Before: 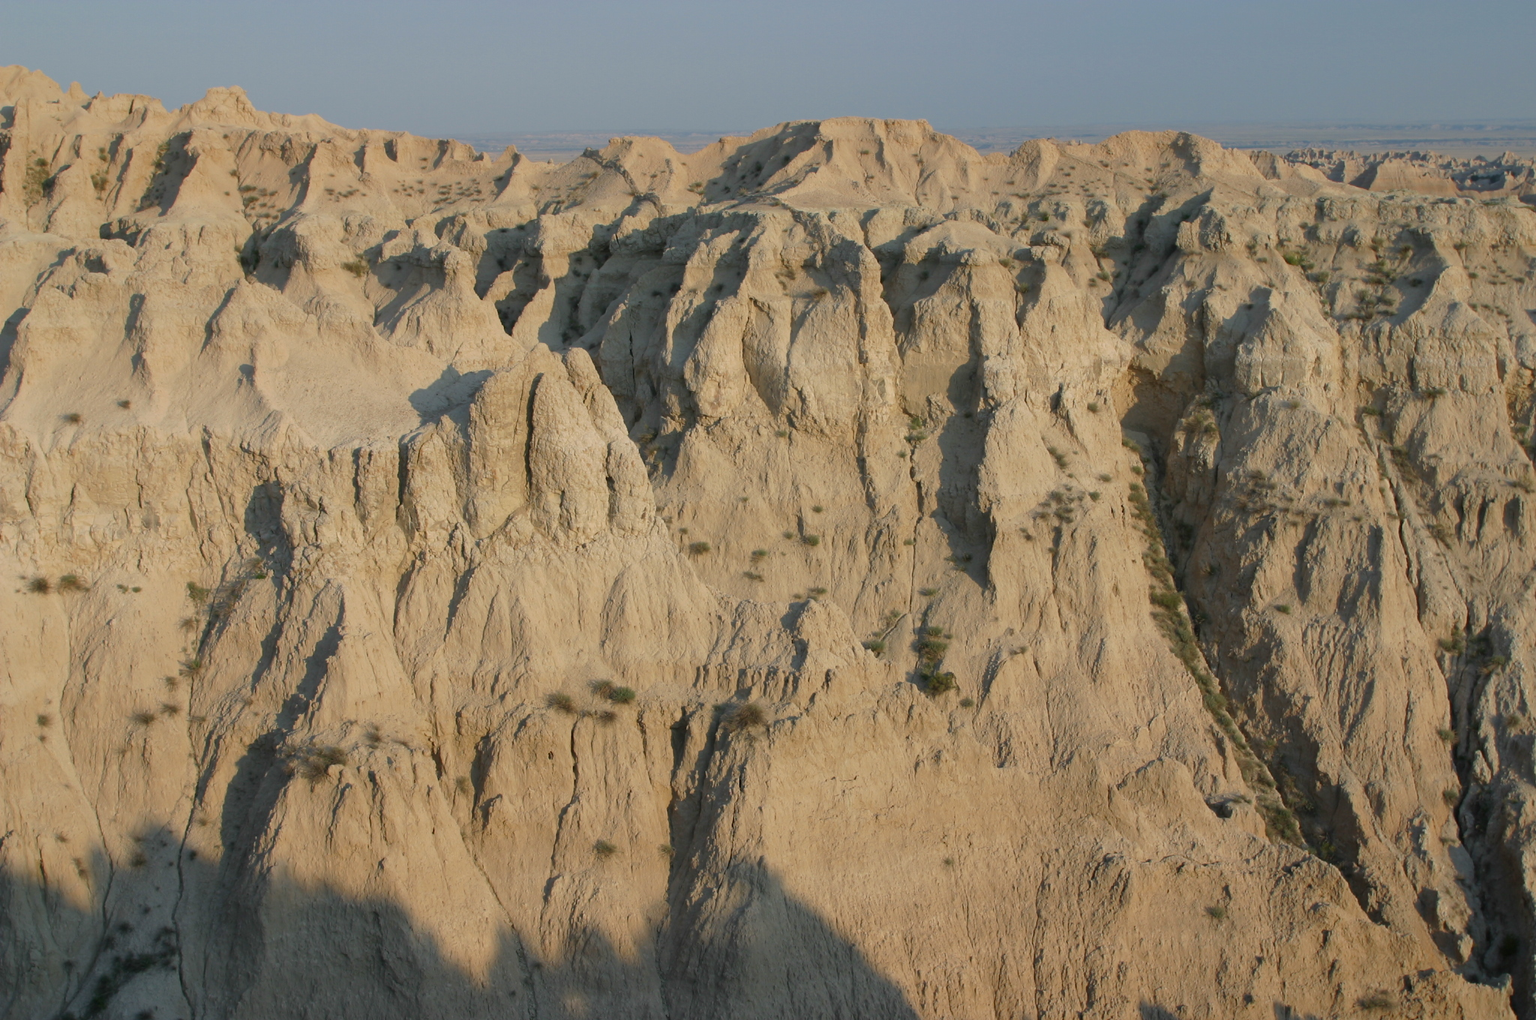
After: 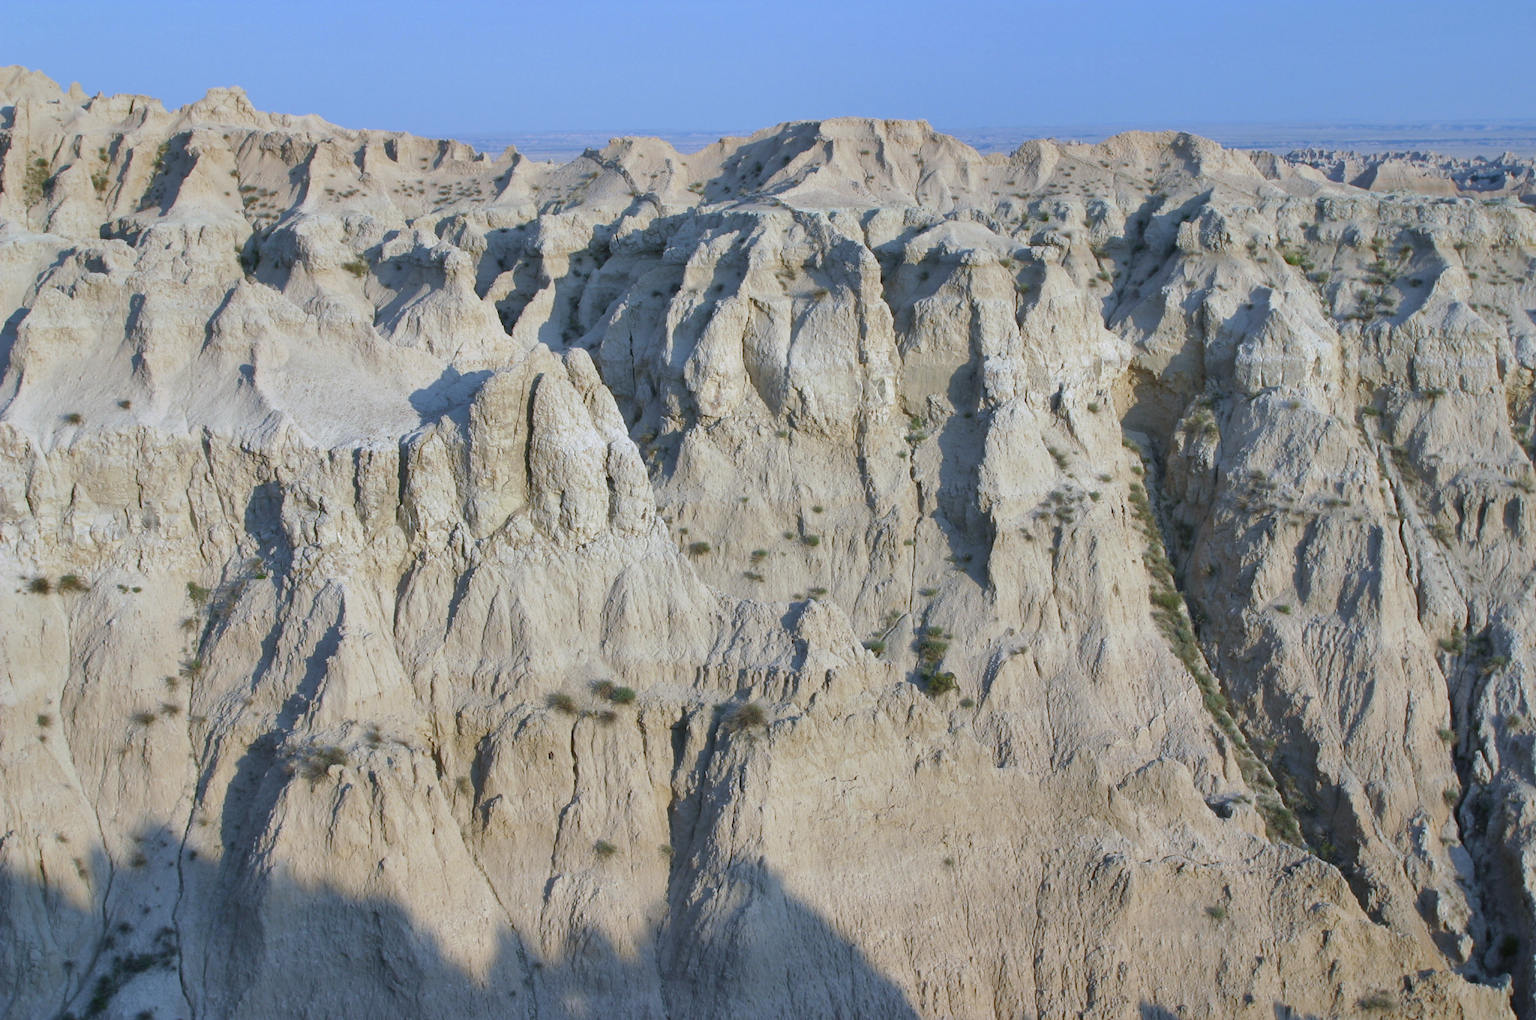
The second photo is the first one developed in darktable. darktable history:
white balance: red 0.871, blue 1.249
shadows and highlights: soften with gaussian
exposure: exposure 0.574 EV, compensate highlight preservation false
